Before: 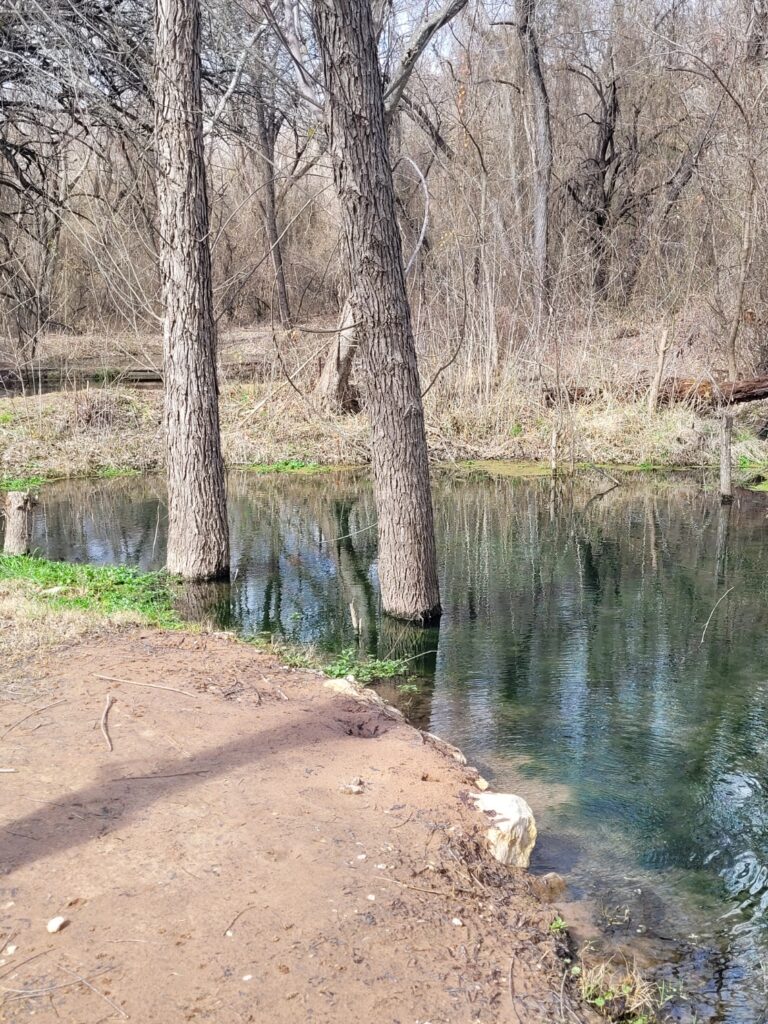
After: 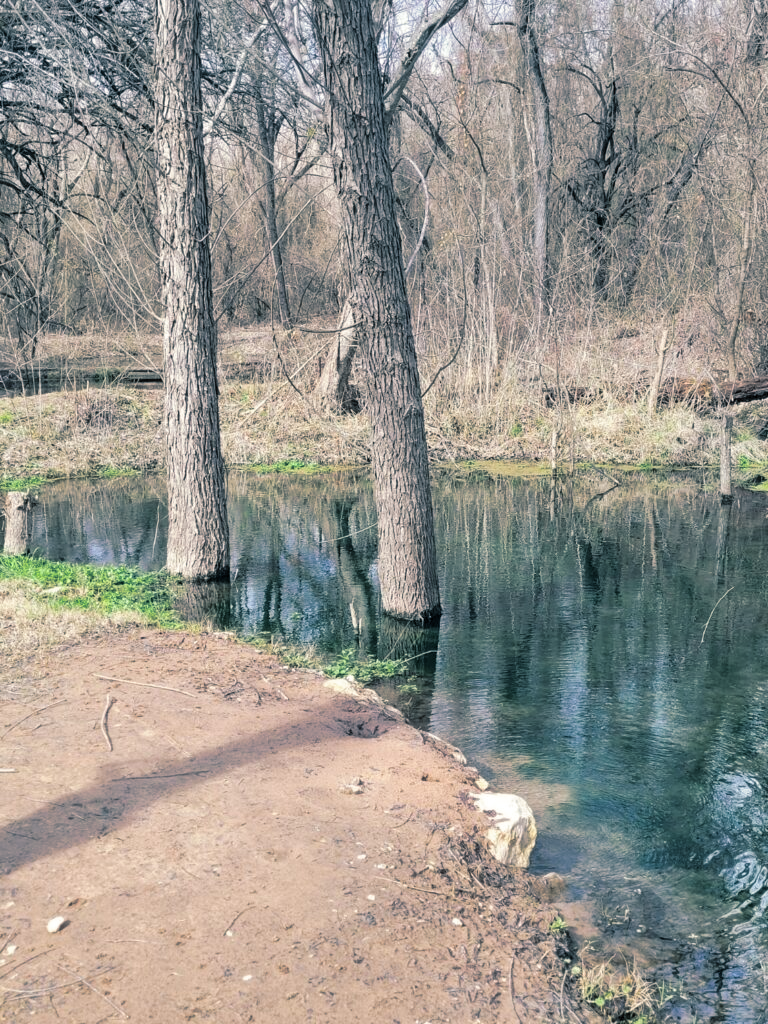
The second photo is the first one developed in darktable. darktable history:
split-toning: shadows › hue 205.2°, shadows › saturation 0.43, highlights › hue 54°, highlights › saturation 0.54
color balance rgb: perceptual saturation grading › global saturation 20%, perceptual saturation grading › highlights -25%, perceptual saturation grading › shadows 25%
